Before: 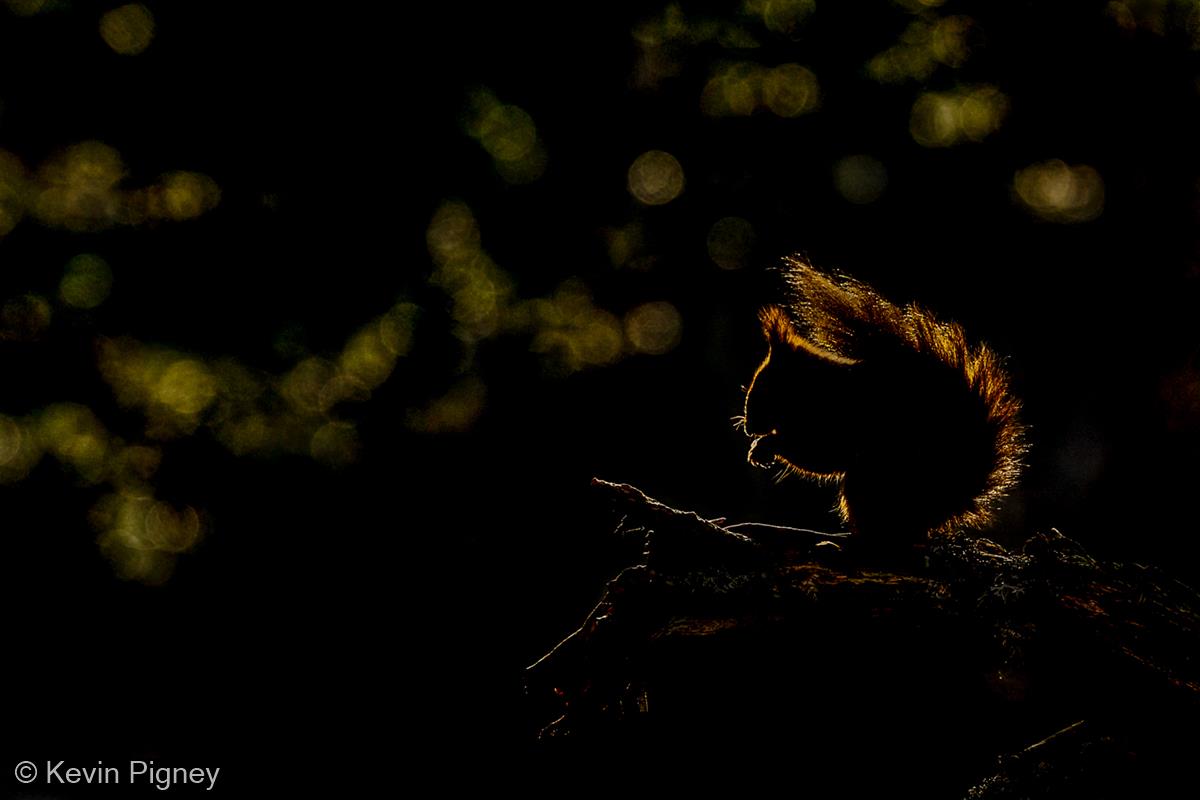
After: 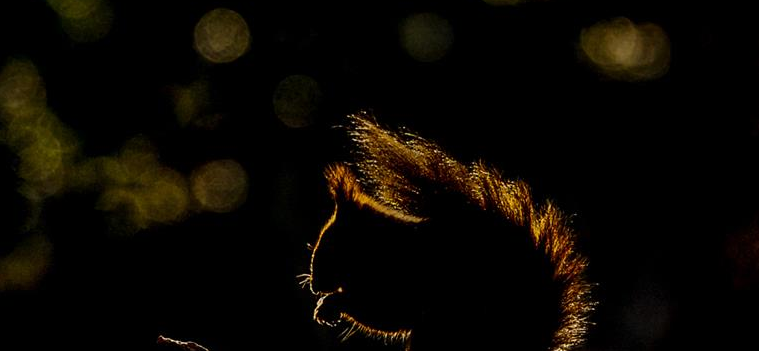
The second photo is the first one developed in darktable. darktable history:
color zones: curves: ch0 [(0, 0.5) (0.143, 0.5) (0.286, 0.5) (0.429, 0.495) (0.571, 0.437) (0.714, 0.44) (0.857, 0.496) (1, 0.5)]
crop: left 36.225%, top 17.812%, right 0.469%, bottom 38.255%
